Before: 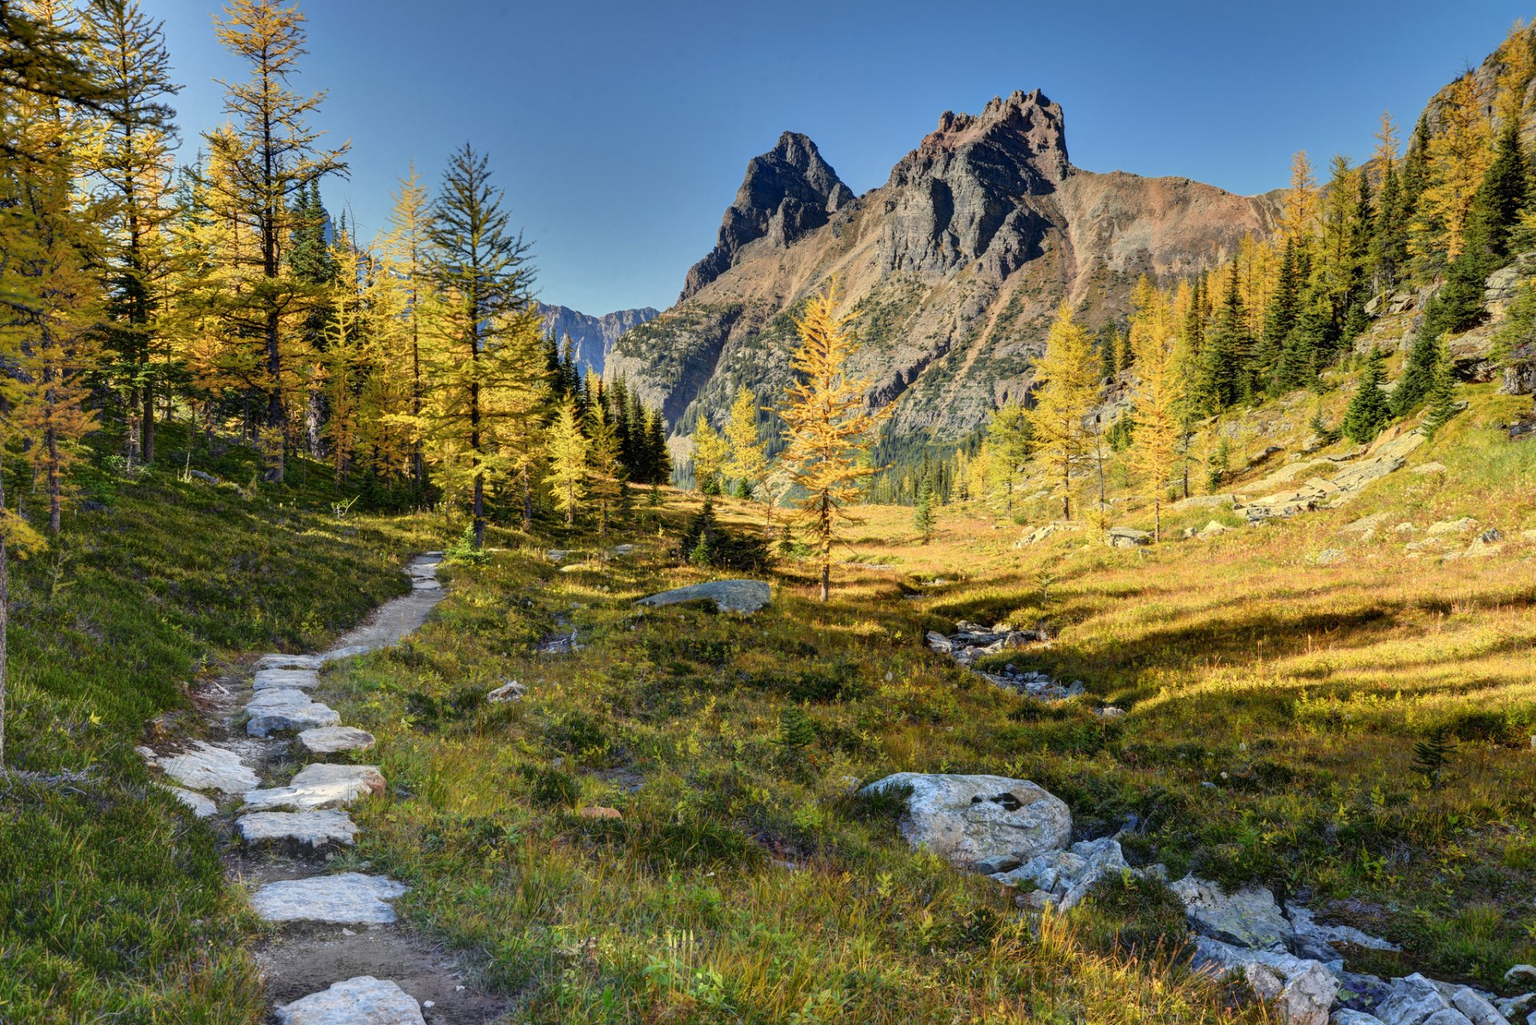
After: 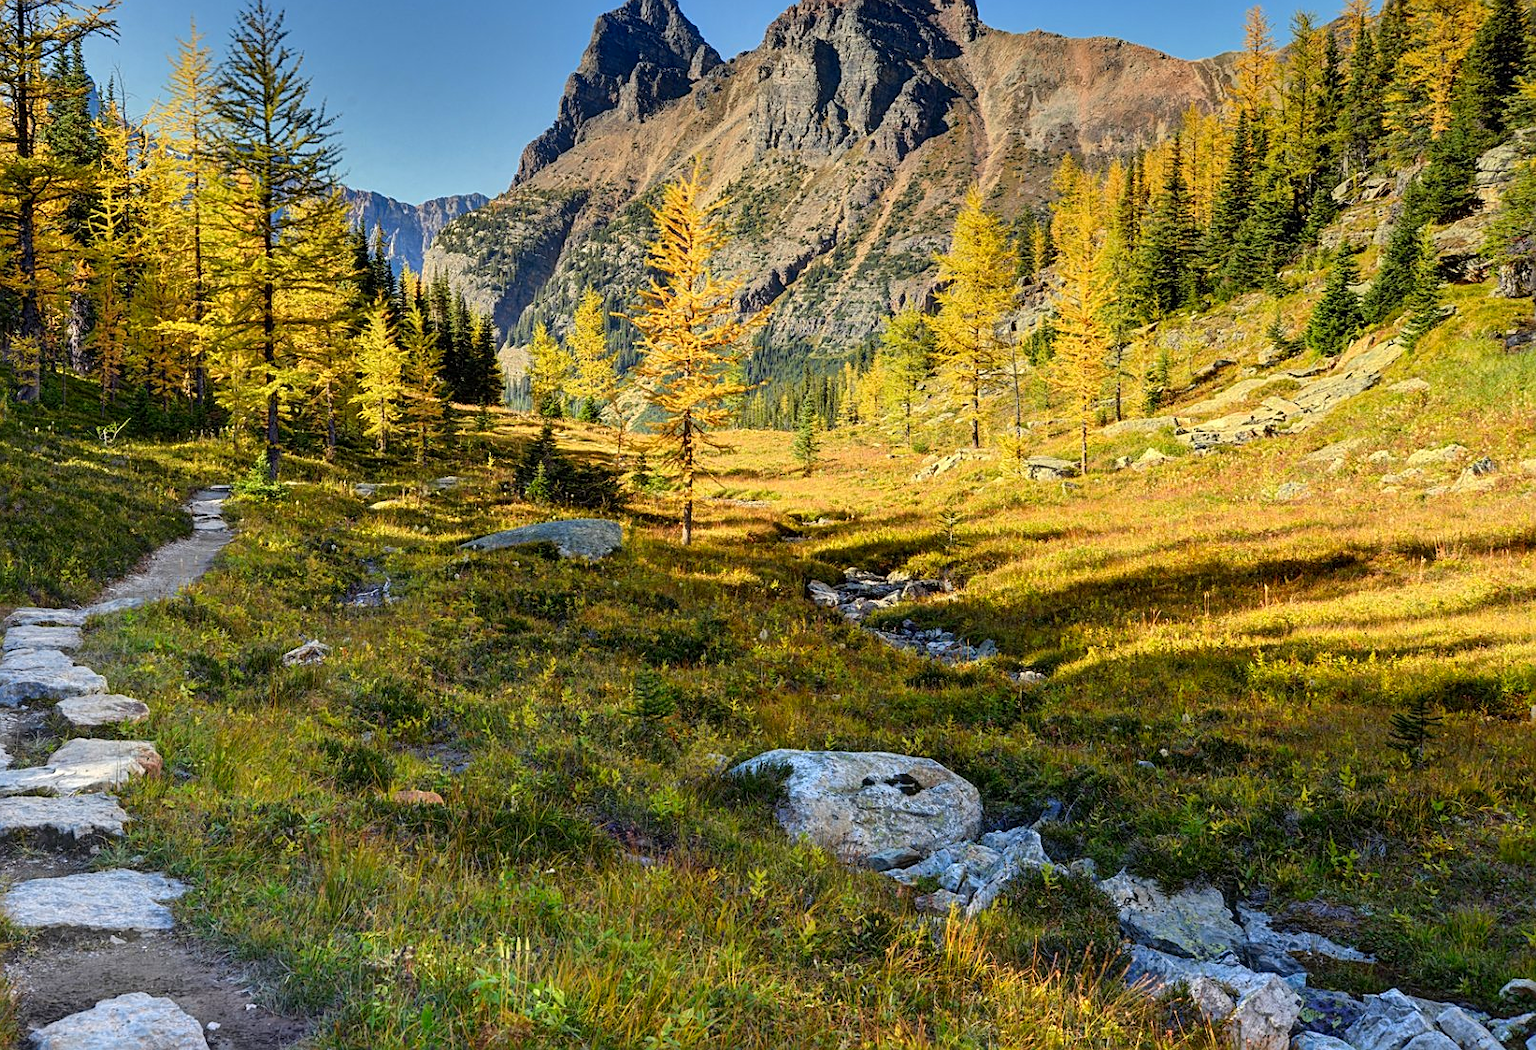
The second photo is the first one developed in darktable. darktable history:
crop: left 16.315%, top 14.246%
sharpen: on, module defaults
contrast brightness saturation: contrast 0.04, saturation 0.16
